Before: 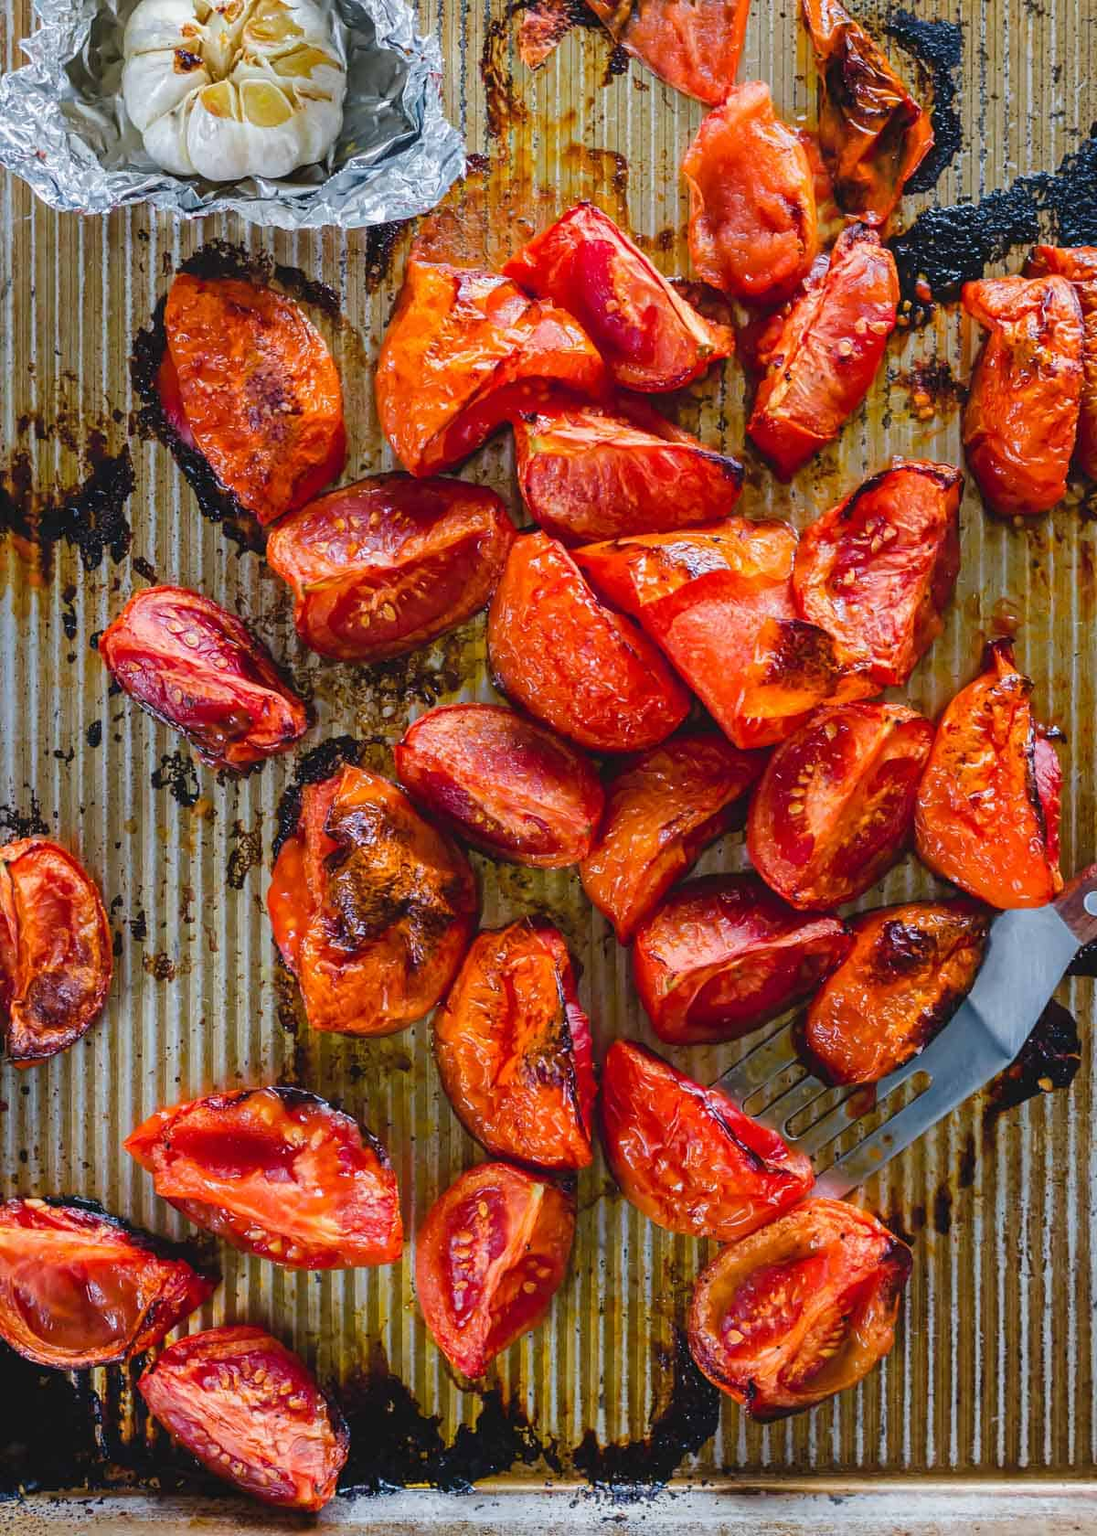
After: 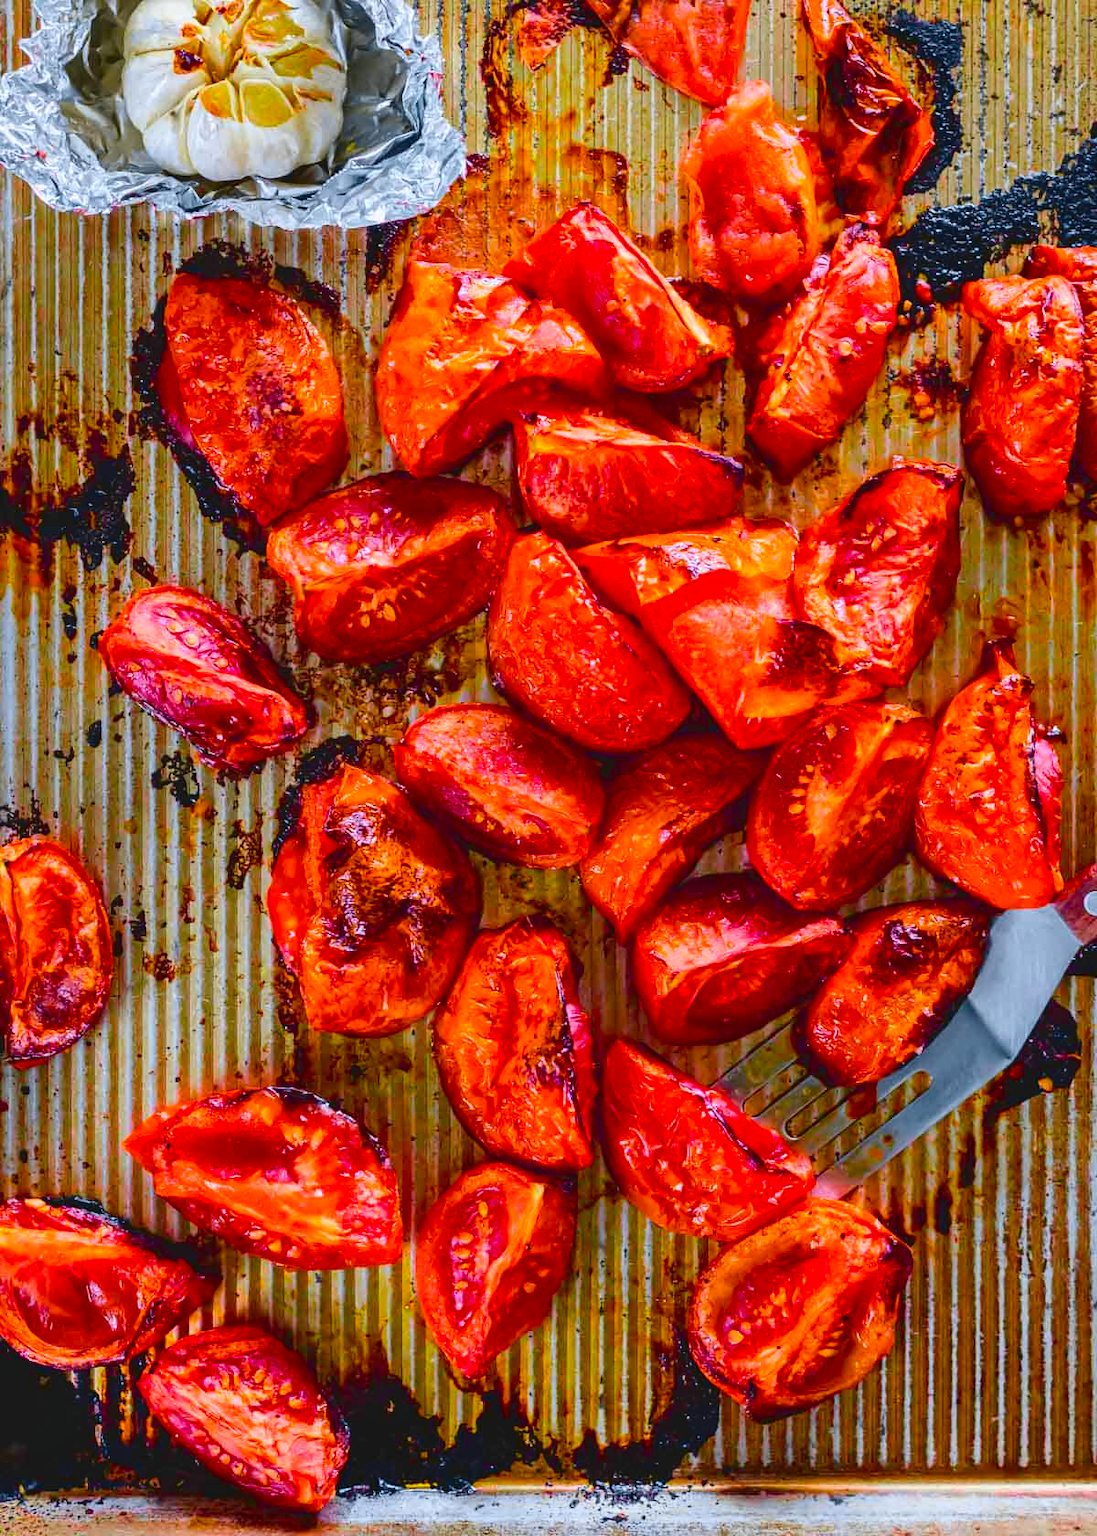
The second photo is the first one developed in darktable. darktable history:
shadows and highlights: soften with gaussian
color balance rgb: perceptual saturation grading › global saturation 25.777%, global vibrance 20%
tone curve: curves: ch0 [(0, 0.036) (0.119, 0.115) (0.466, 0.498) (0.715, 0.767) (0.817, 0.865) (1, 0.998)]; ch1 [(0, 0) (0.377, 0.416) (0.44, 0.461) (0.487, 0.49) (0.514, 0.517) (0.536, 0.577) (0.66, 0.724) (1, 1)]; ch2 [(0, 0) (0.38, 0.405) (0.463, 0.443) (0.492, 0.486) (0.526, 0.541) (0.578, 0.598) (0.653, 0.698) (1, 1)], color space Lab, independent channels, preserve colors none
